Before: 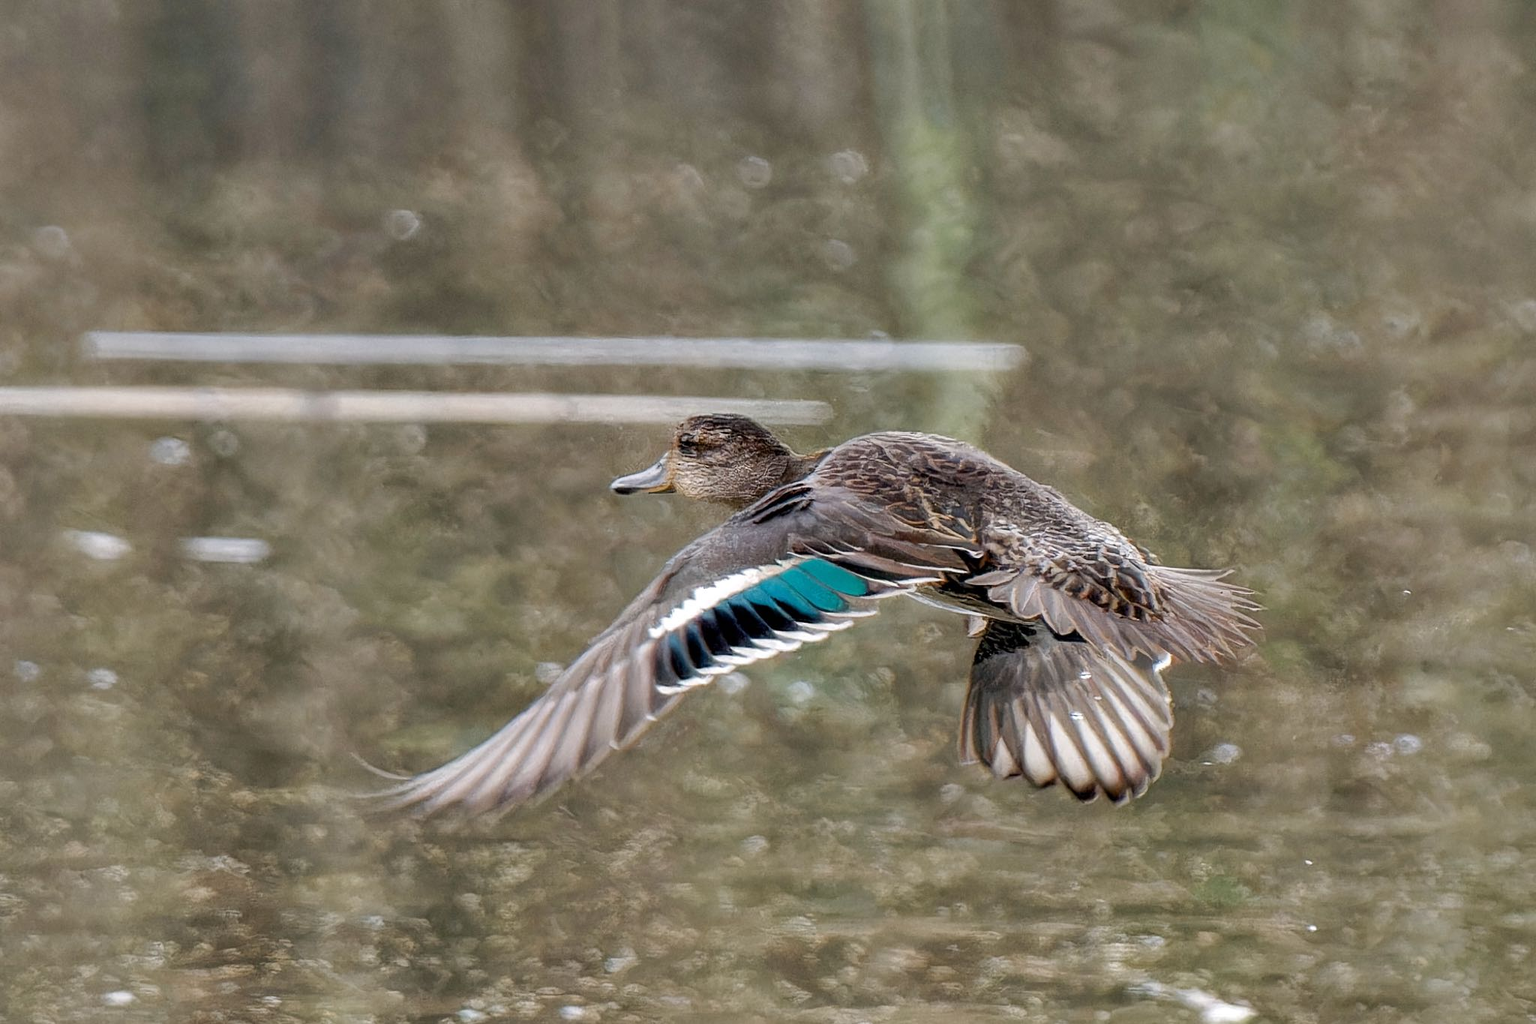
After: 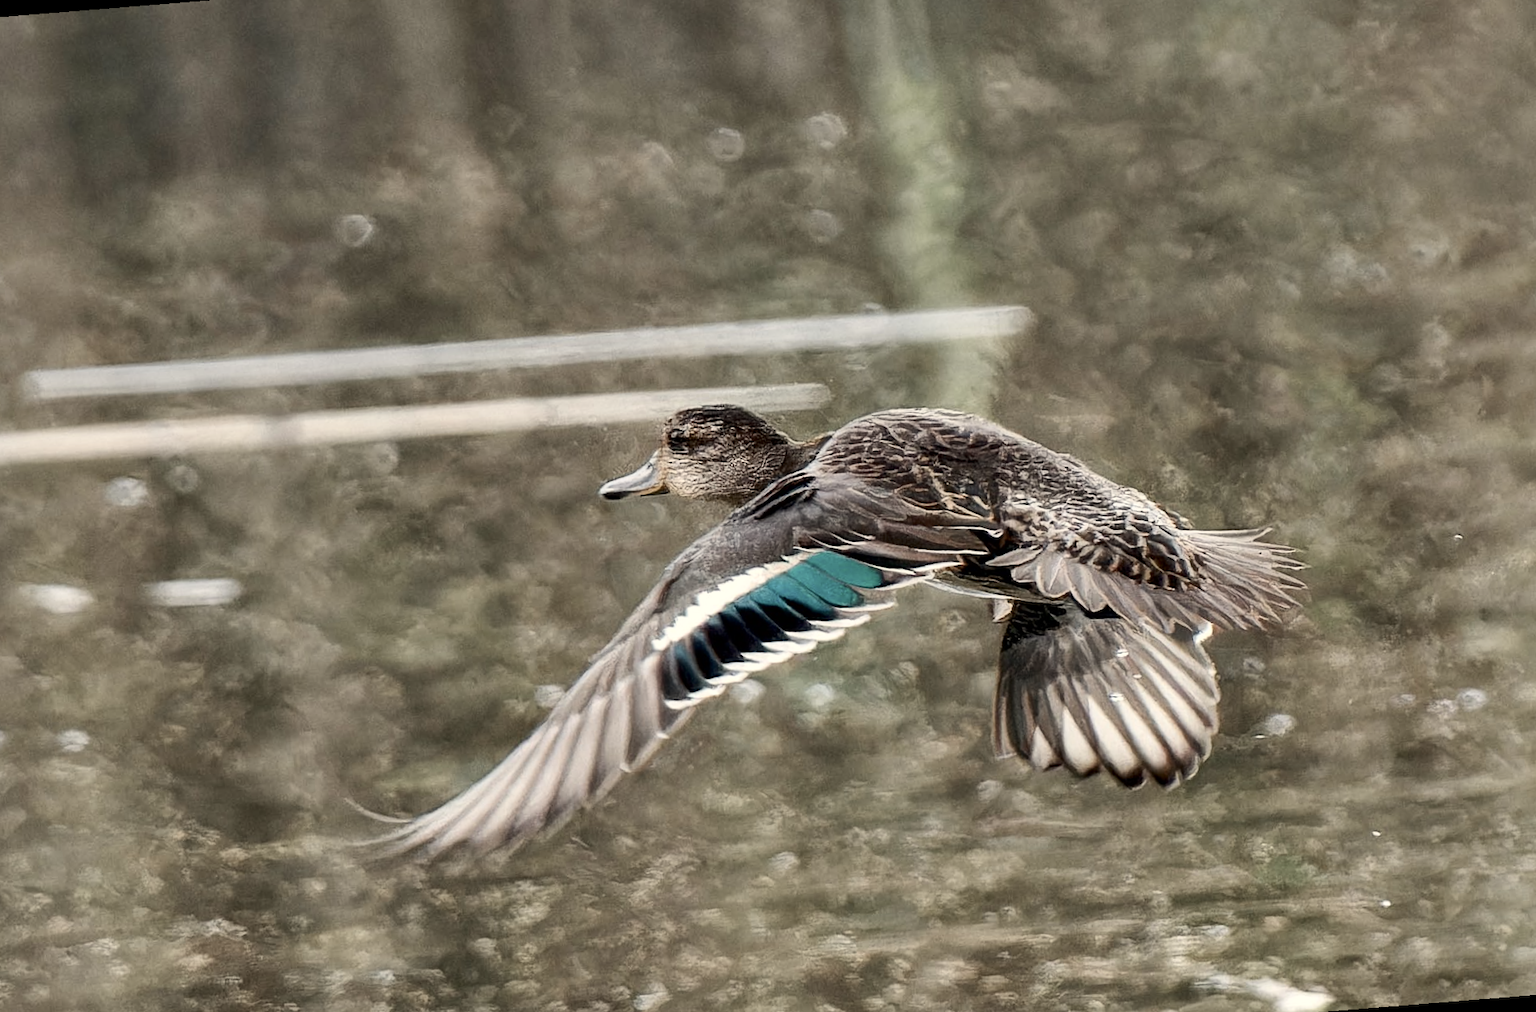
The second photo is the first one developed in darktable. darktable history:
rotate and perspective: rotation -4.57°, crop left 0.054, crop right 0.944, crop top 0.087, crop bottom 0.914
white balance: red 1.029, blue 0.92
contrast brightness saturation: contrast 0.25, saturation -0.31
